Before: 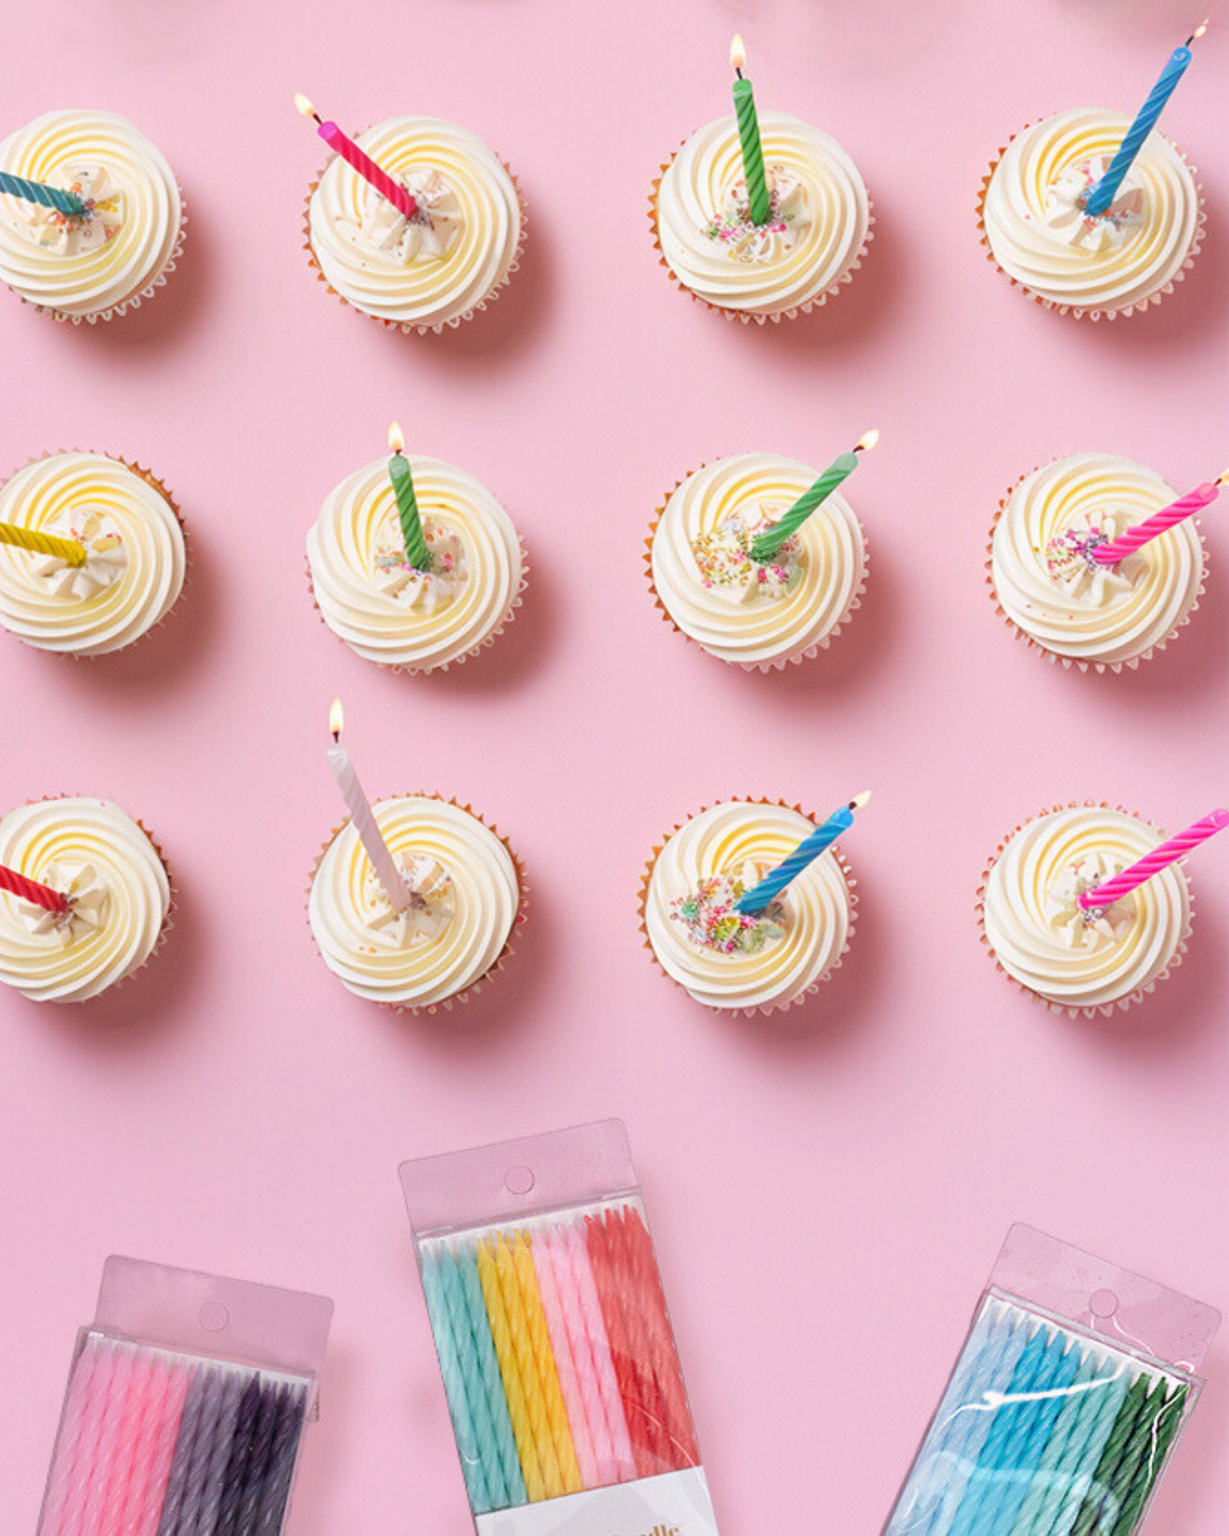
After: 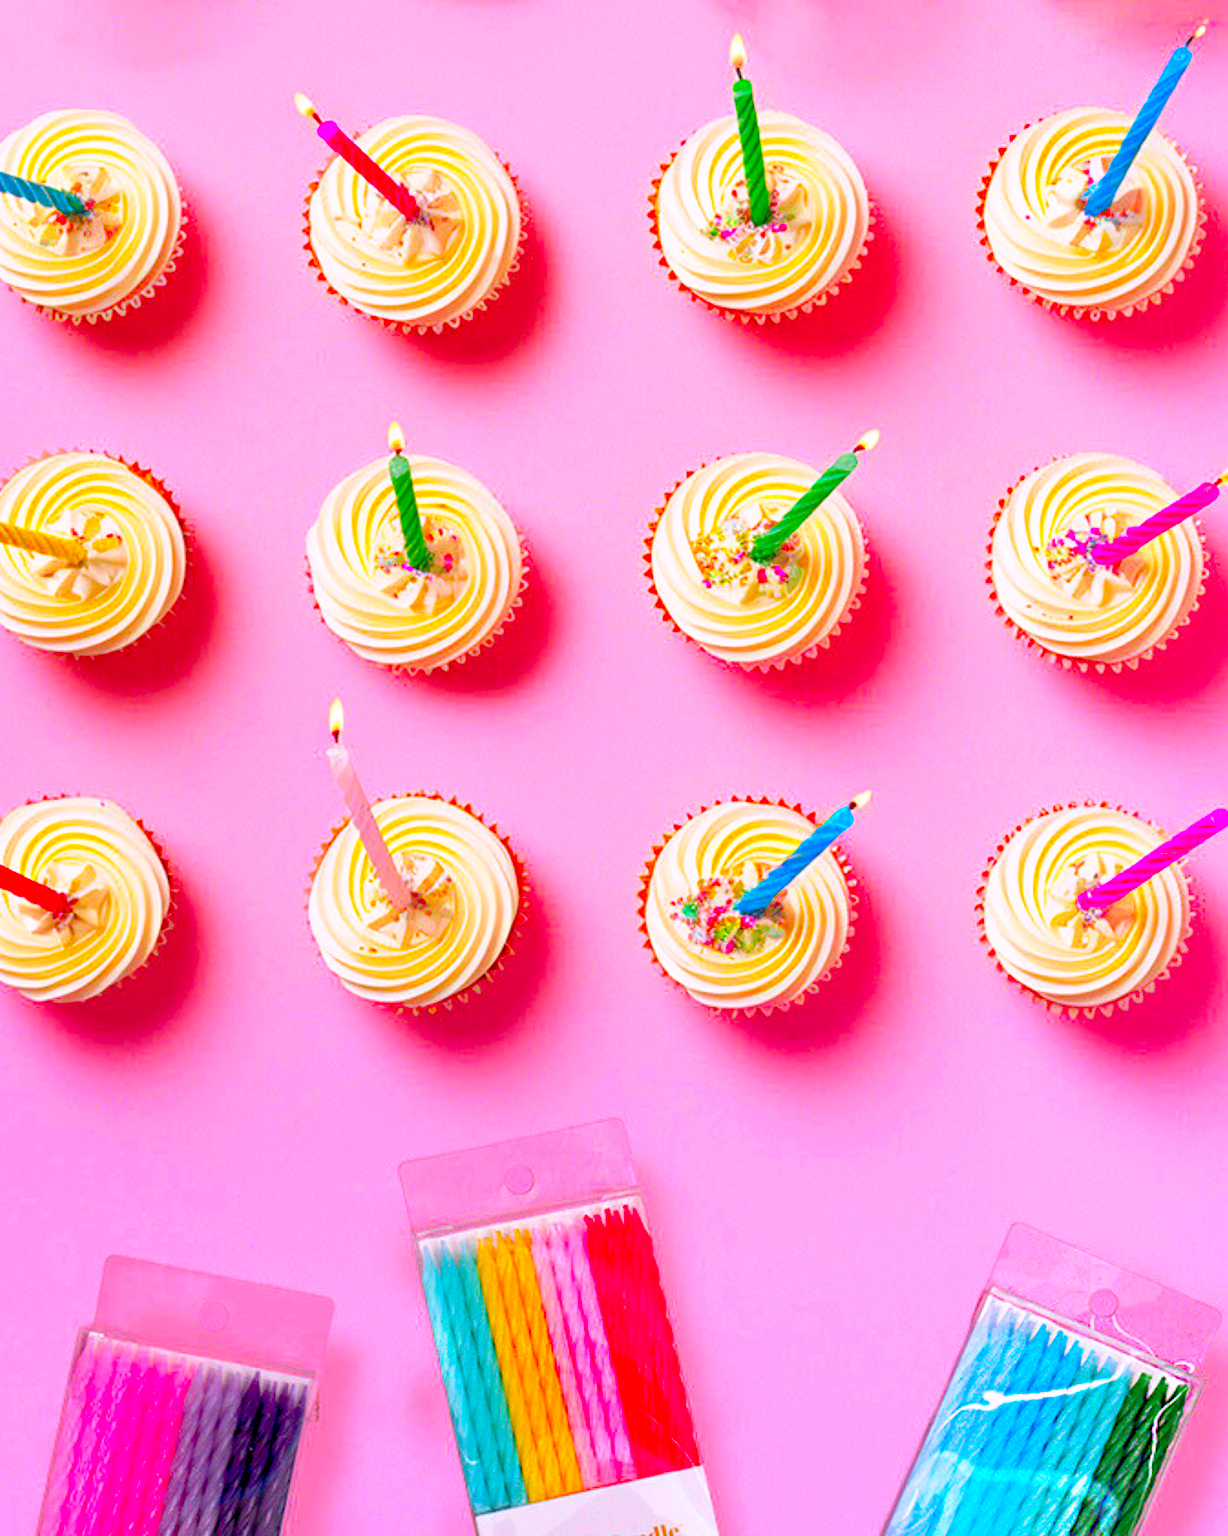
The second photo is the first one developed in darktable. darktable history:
color correction: highlights a* 1.59, highlights b* -1.7, saturation 2.48
base curve: curves: ch0 [(0.017, 0) (0.425, 0.441) (0.844, 0.933) (1, 1)], preserve colors none
